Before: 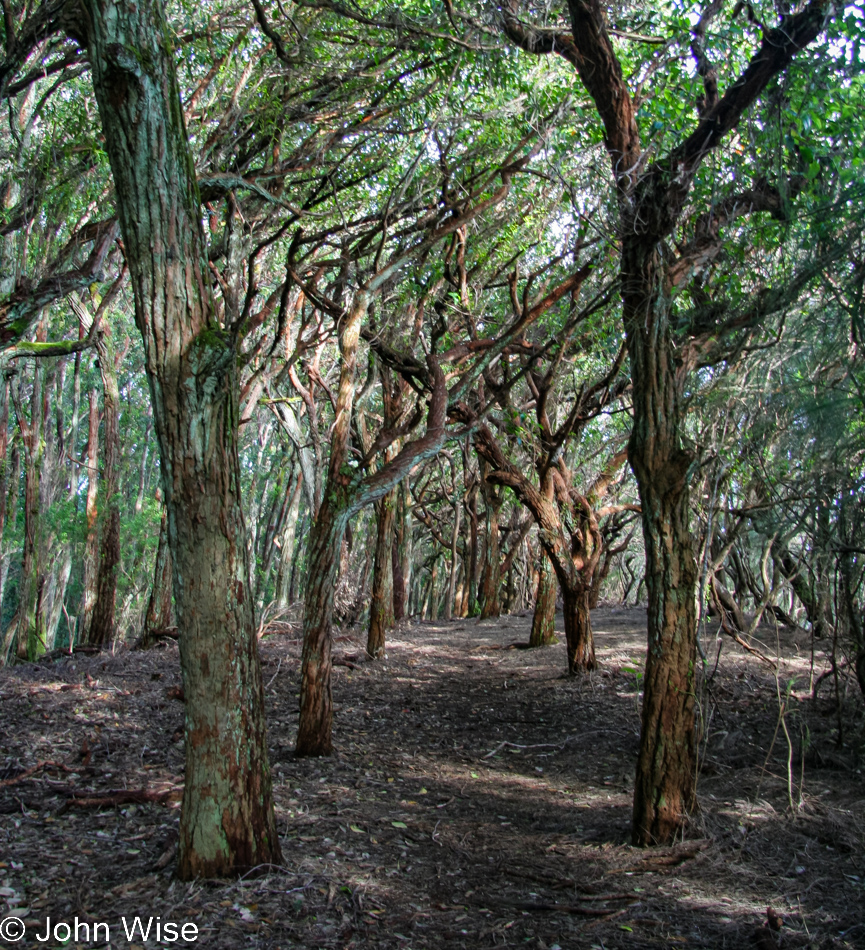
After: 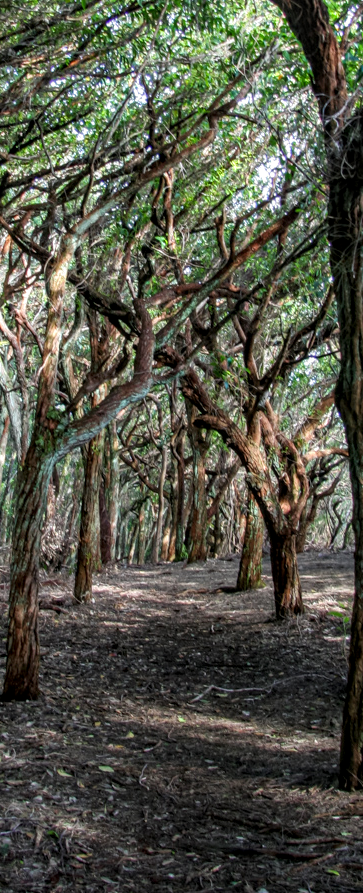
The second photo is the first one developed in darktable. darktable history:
local contrast: detail 130%
crop: left 33.888%, top 5.968%, right 23.061%
exposure: compensate exposure bias true, compensate highlight preservation false
